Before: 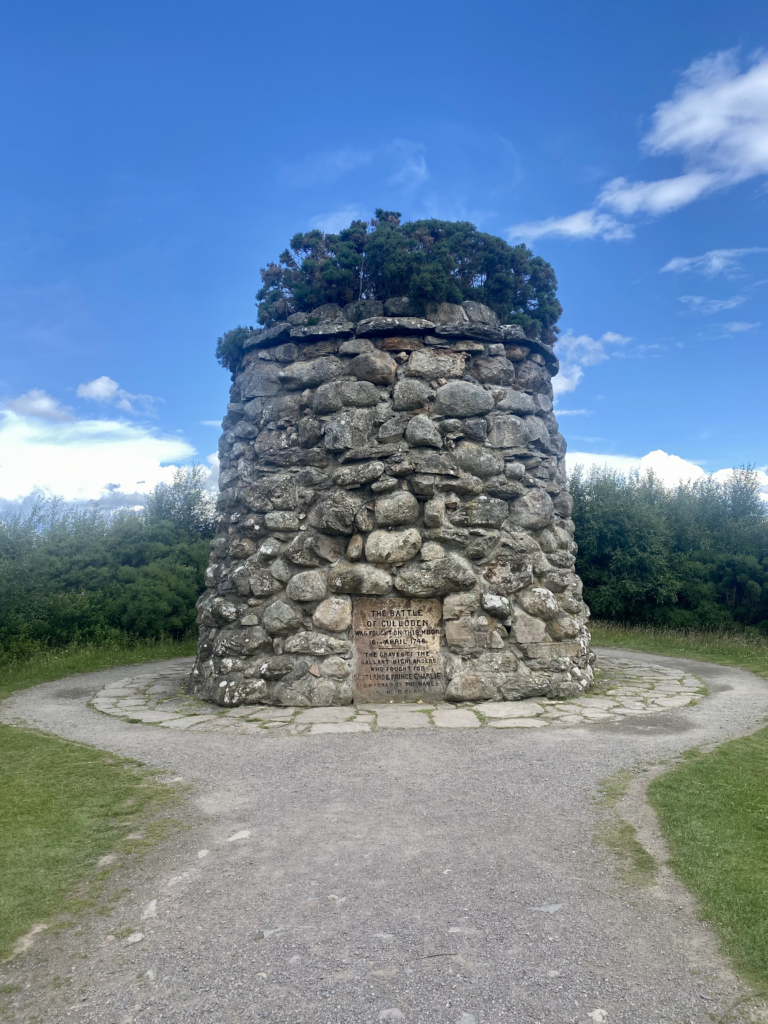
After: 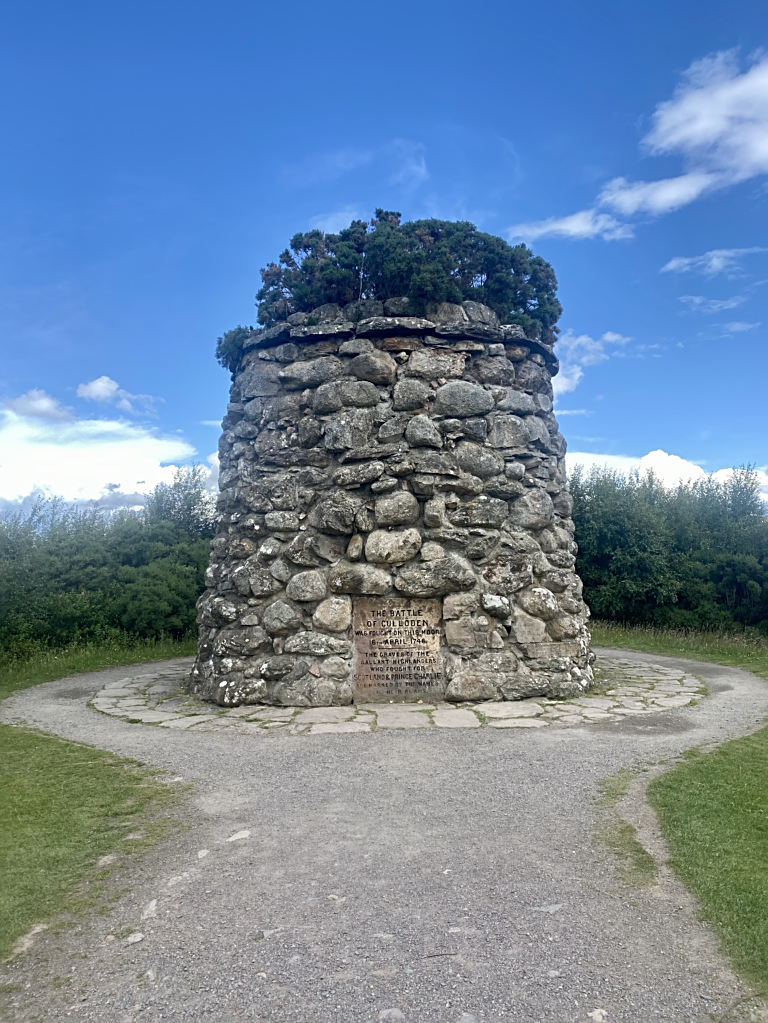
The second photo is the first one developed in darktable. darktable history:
crop: bottom 0.073%
sharpen: on, module defaults
